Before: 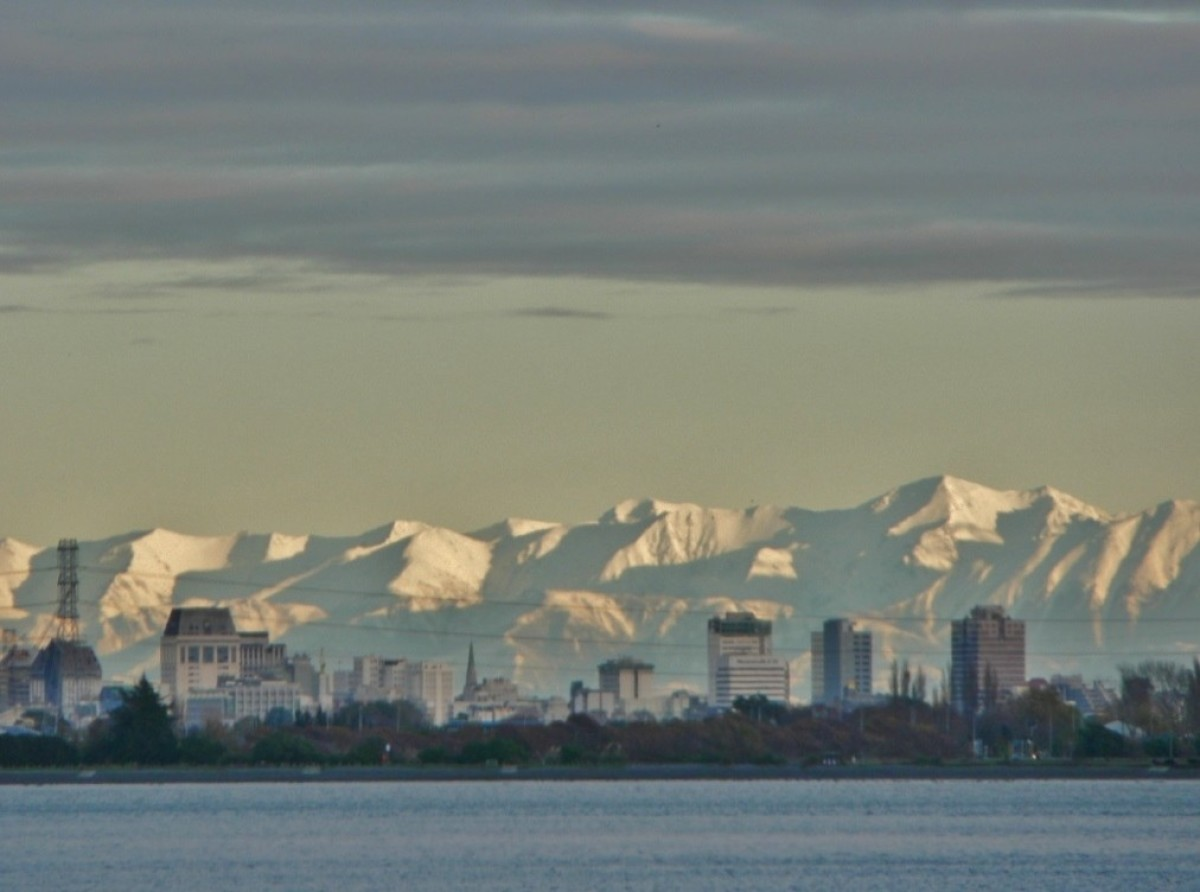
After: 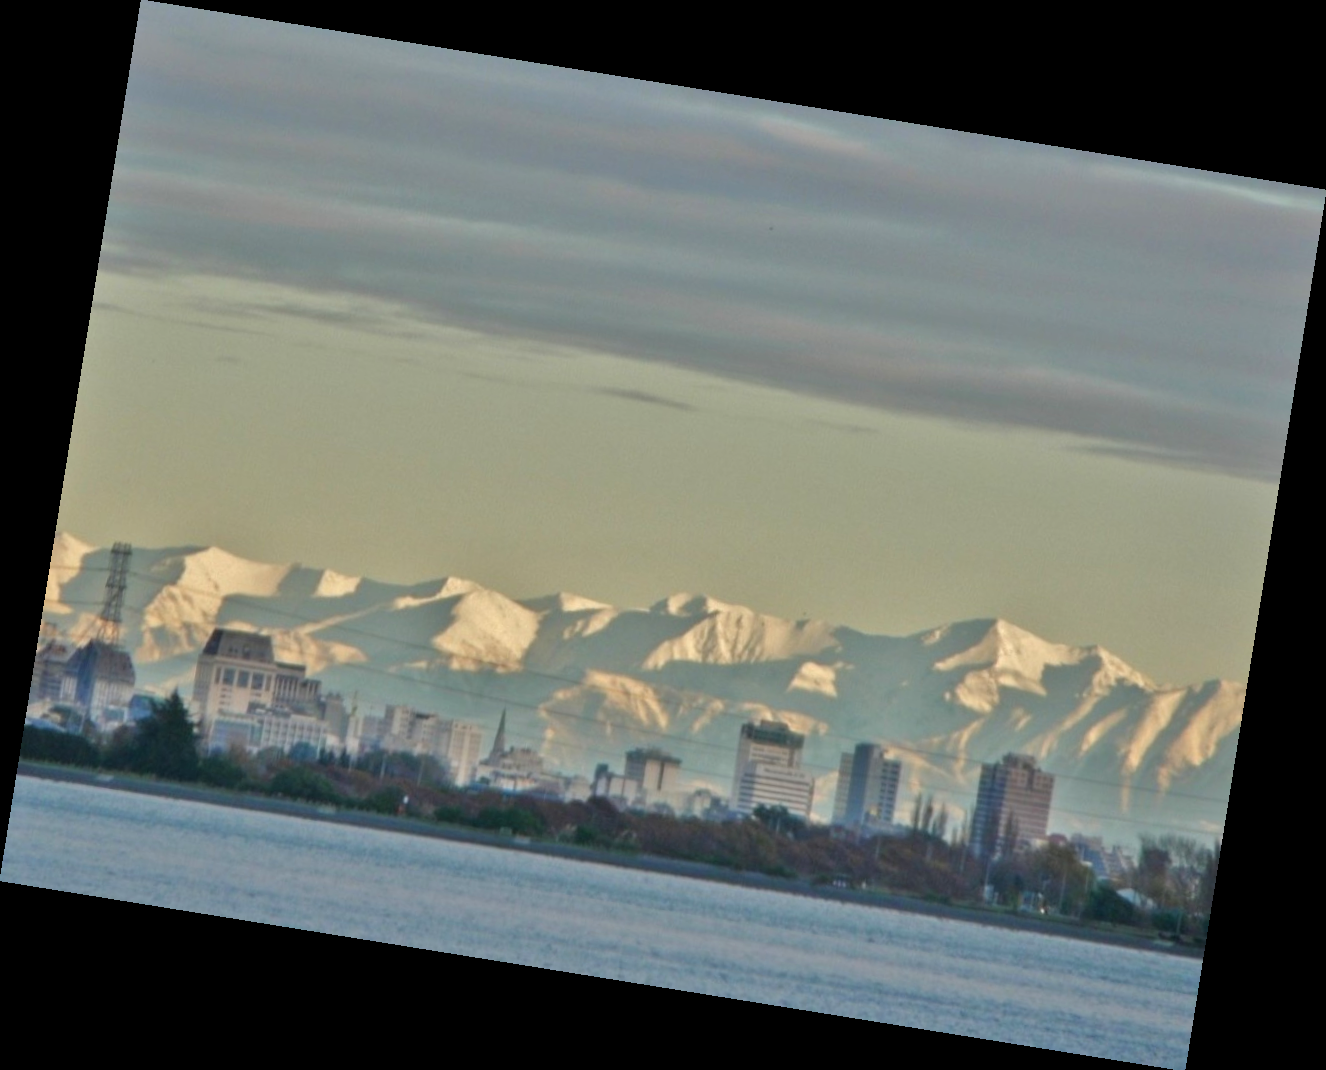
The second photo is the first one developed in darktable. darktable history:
tone equalizer: -8 EV 0.001 EV, -7 EV -0.004 EV, -6 EV 0.009 EV, -5 EV 0.032 EV, -4 EV 0.276 EV, -3 EV 0.644 EV, -2 EV 0.584 EV, -1 EV 0.187 EV, +0 EV 0.024 EV
rotate and perspective: rotation 9.12°, automatic cropping off
